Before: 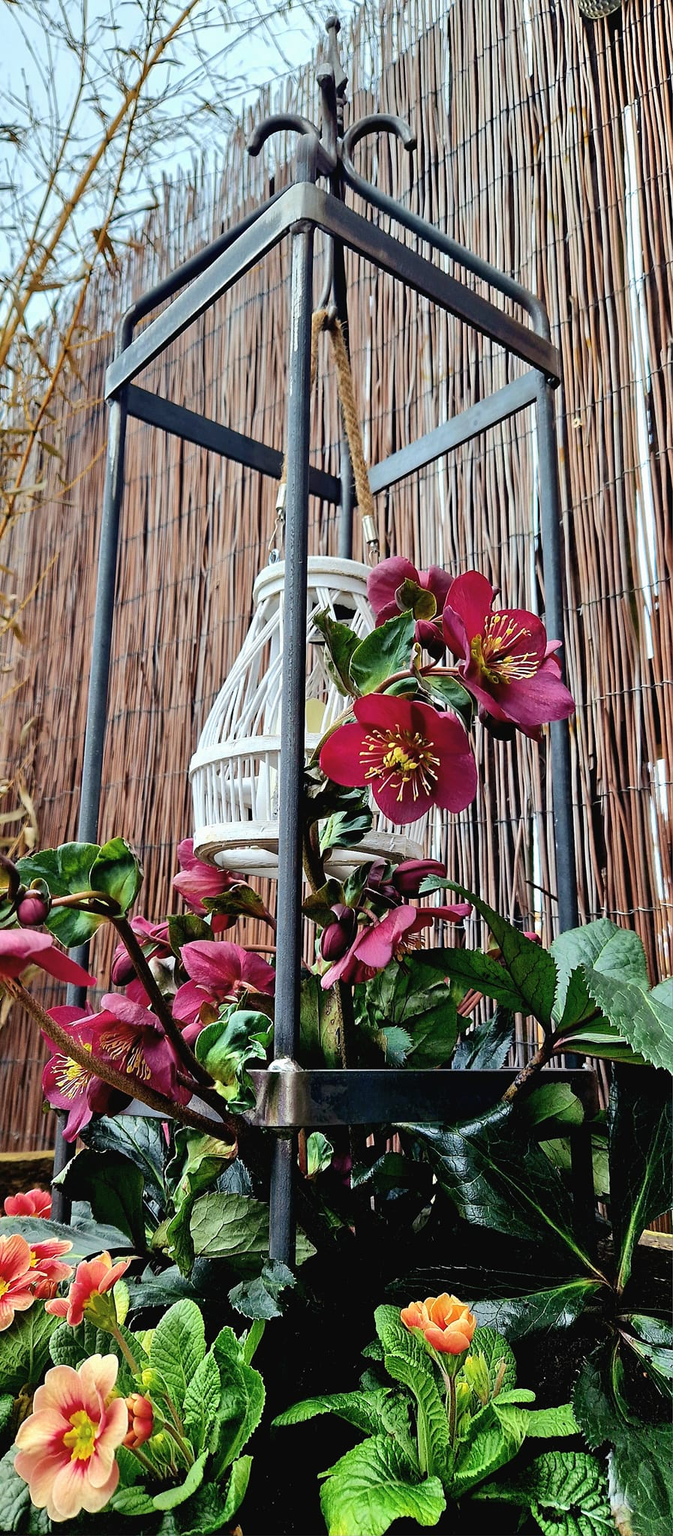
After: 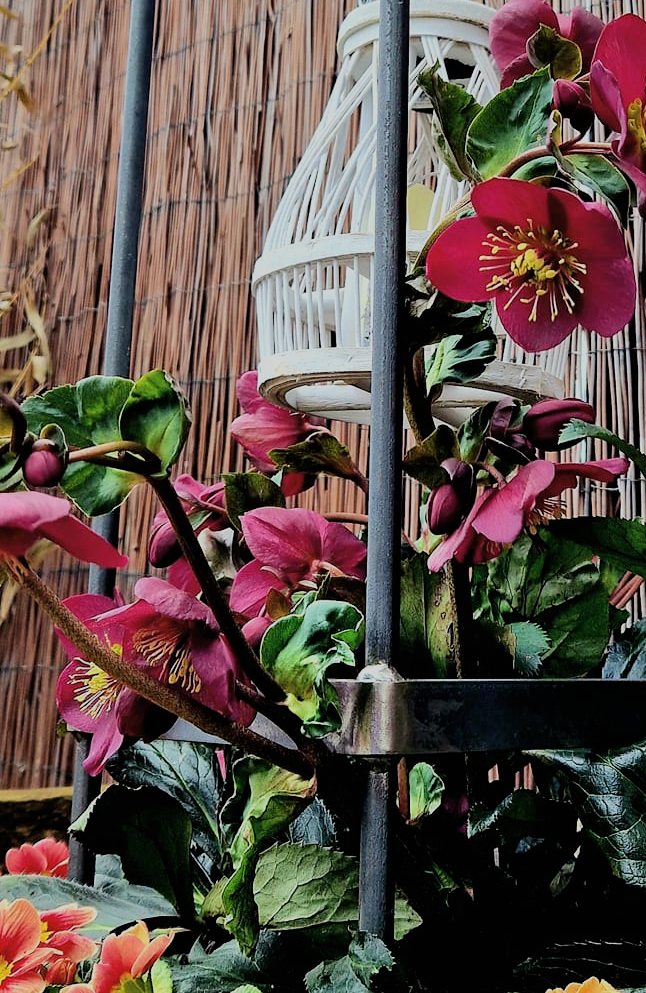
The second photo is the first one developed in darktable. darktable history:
crop: top 36.498%, right 27.964%, bottom 14.995%
filmic rgb: black relative exposure -7.65 EV, white relative exposure 4.56 EV, hardness 3.61, color science v6 (2022)
